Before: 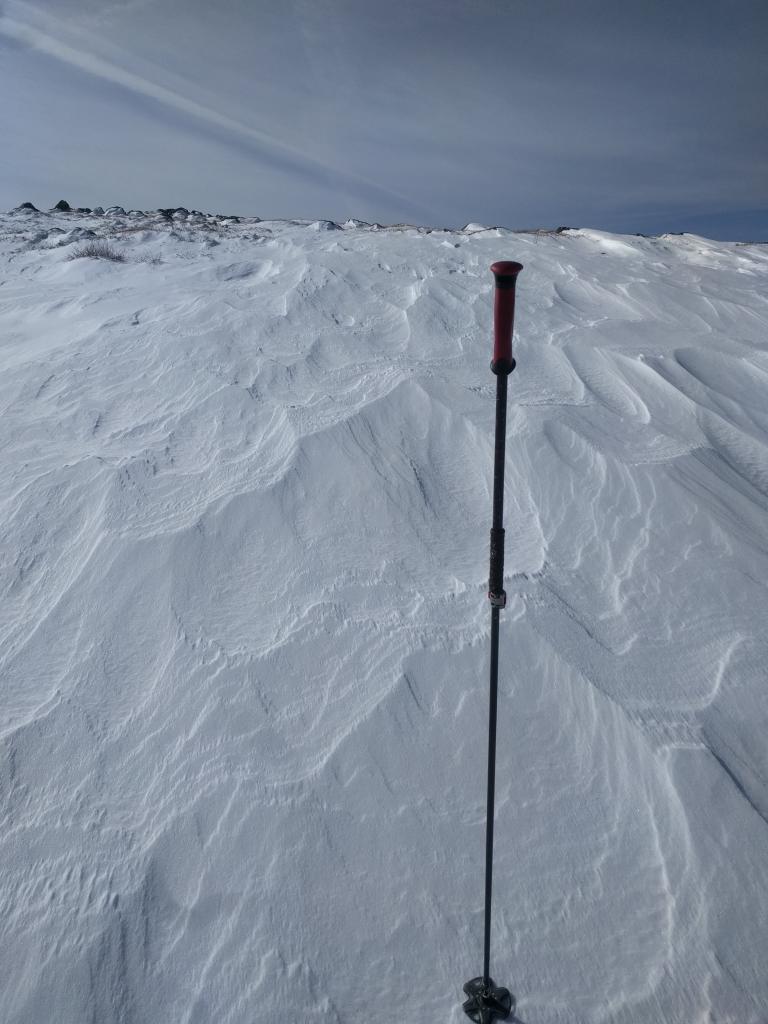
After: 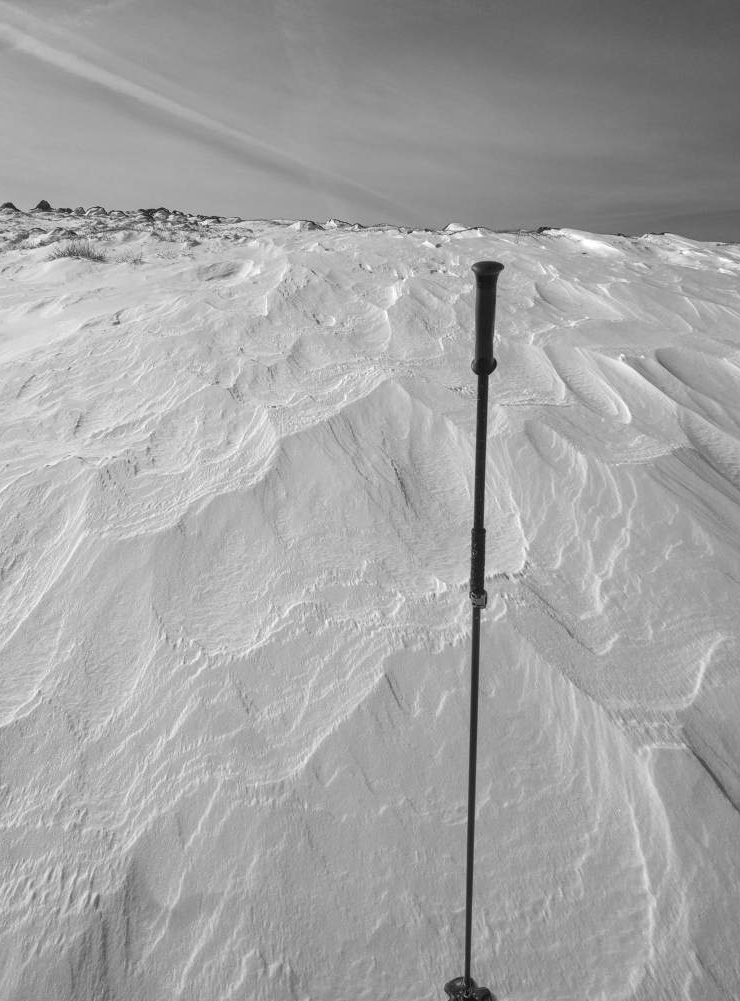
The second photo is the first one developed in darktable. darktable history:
local contrast: detail 130%
white balance: red 0.926, green 1.003, blue 1.133
exposure: black level correction 0, exposure 0.5 EV, compensate exposure bias true, compensate highlight preservation false
crop and rotate: left 2.536%, right 1.107%, bottom 2.246%
contrast equalizer: y [[0.439, 0.44, 0.442, 0.457, 0.493, 0.498], [0.5 ×6], [0.5 ×6], [0 ×6], [0 ×6]]
monochrome: on, module defaults
